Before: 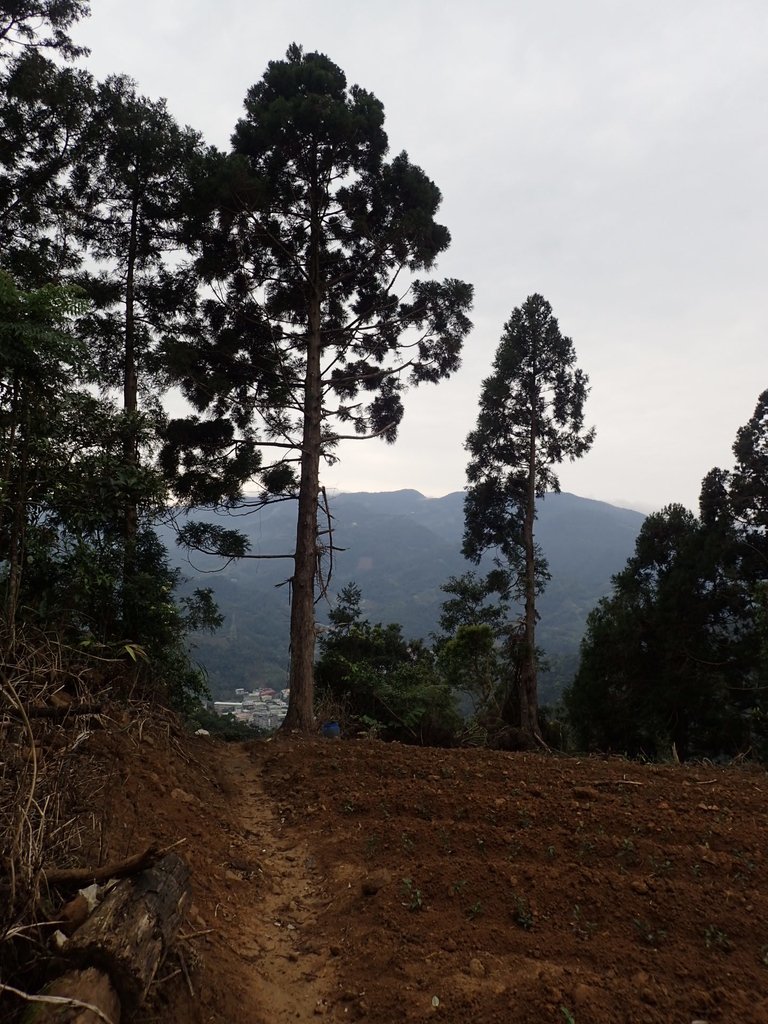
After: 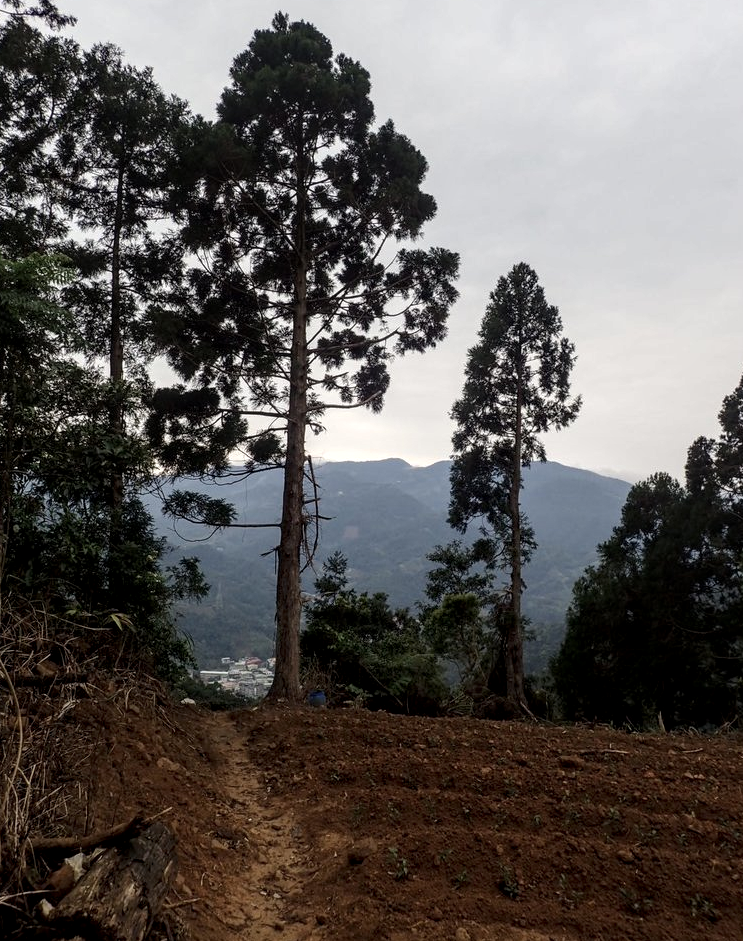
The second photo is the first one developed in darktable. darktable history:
crop: left 1.95%, top 3.083%, right 1.223%, bottom 4.936%
tone equalizer: edges refinement/feathering 500, mask exposure compensation -1.57 EV, preserve details no
local contrast: detail 144%
